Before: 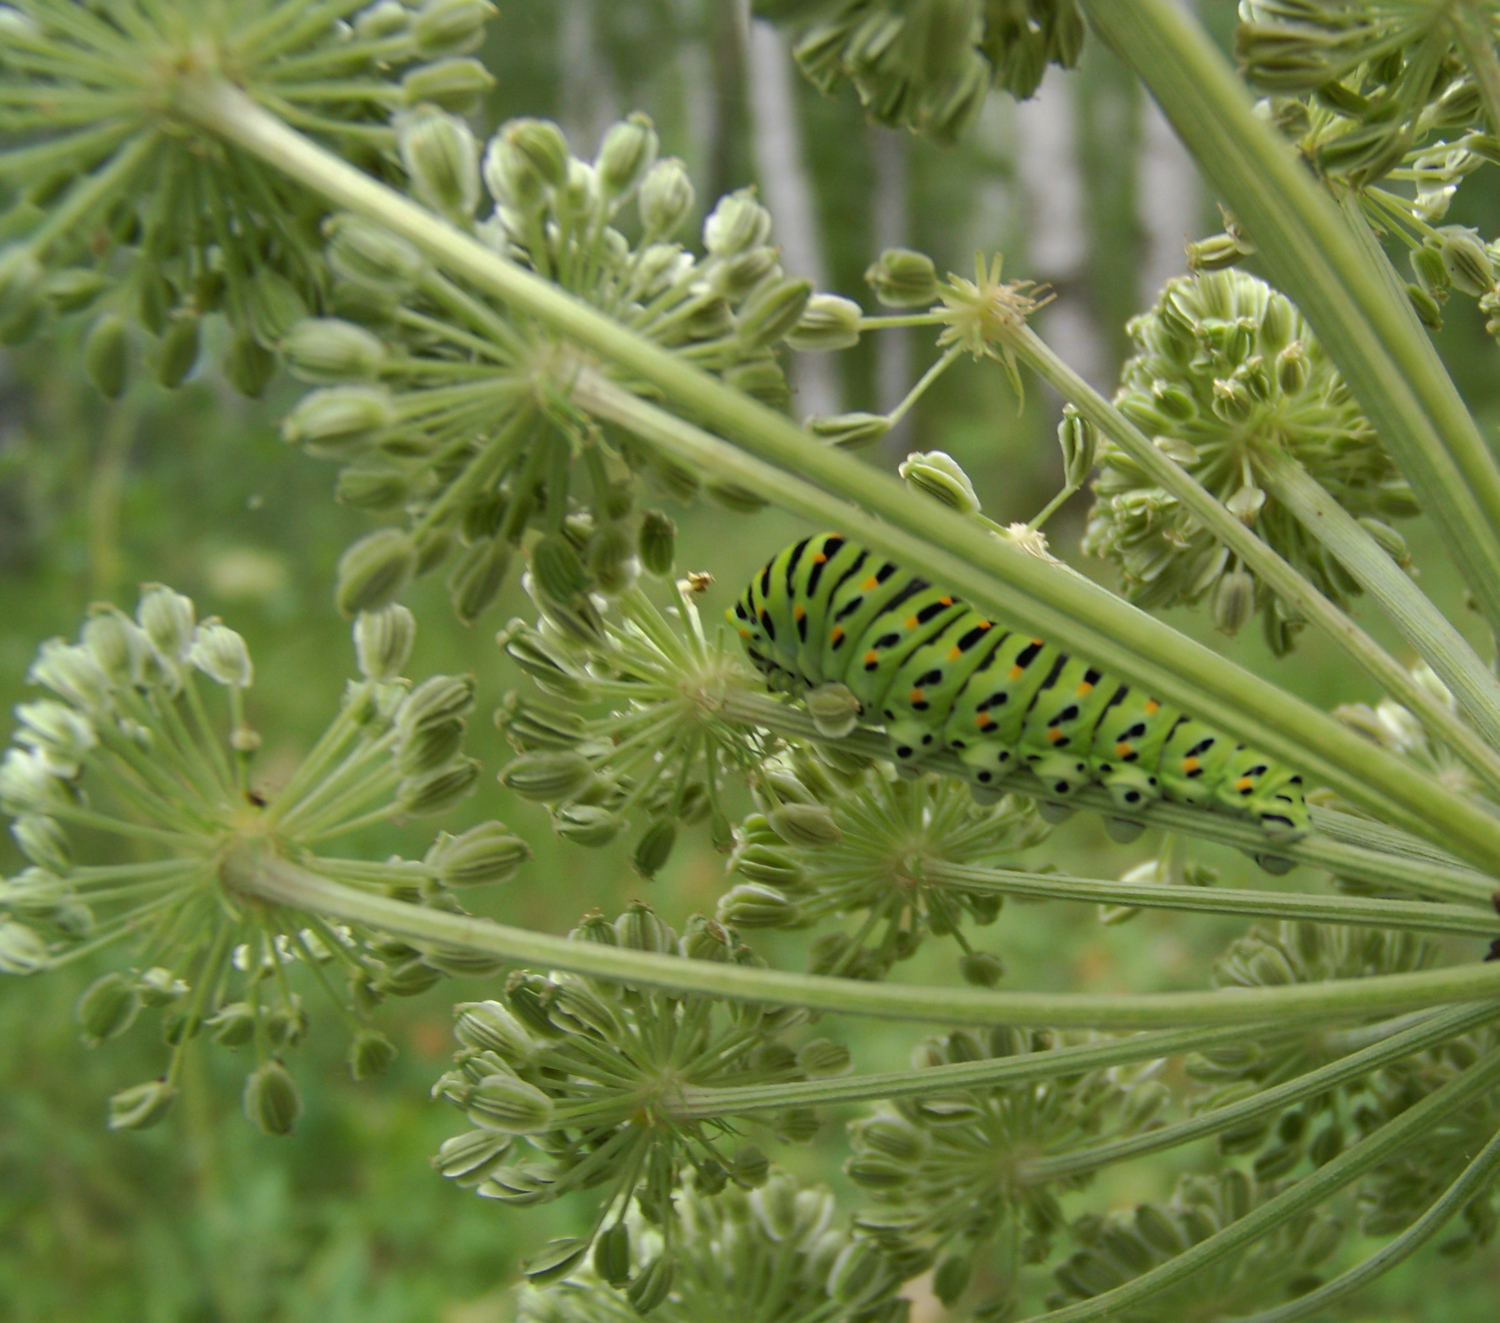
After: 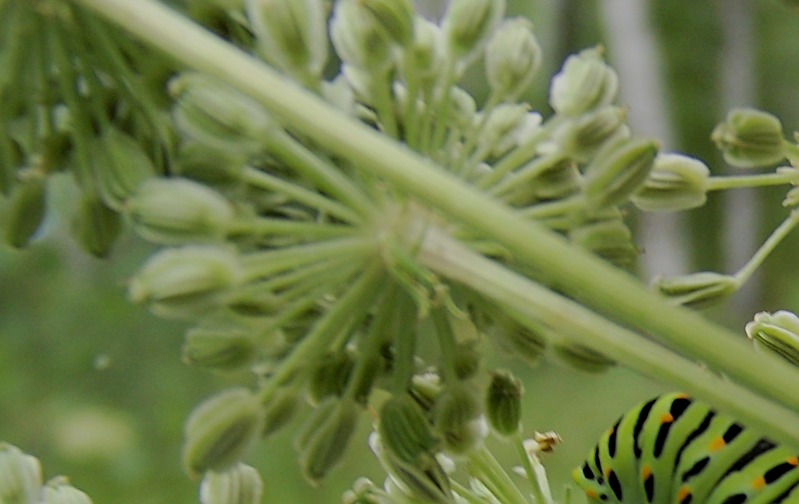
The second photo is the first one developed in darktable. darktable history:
crop: left 10.248%, top 10.609%, right 36.455%, bottom 51.238%
sharpen: on, module defaults
tone equalizer: mask exposure compensation -0.495 EV
filmic rgb: middle gray luminance 29.82%, black relative exposure -8.95 EV, white relative exposure 6.99 EV, target black luminance 0%, hardness 2.98, latitude 1.81%, contrast 0.96, highlights saturation mix 6.27%, shadows ↔ highlights balance 12.82%
